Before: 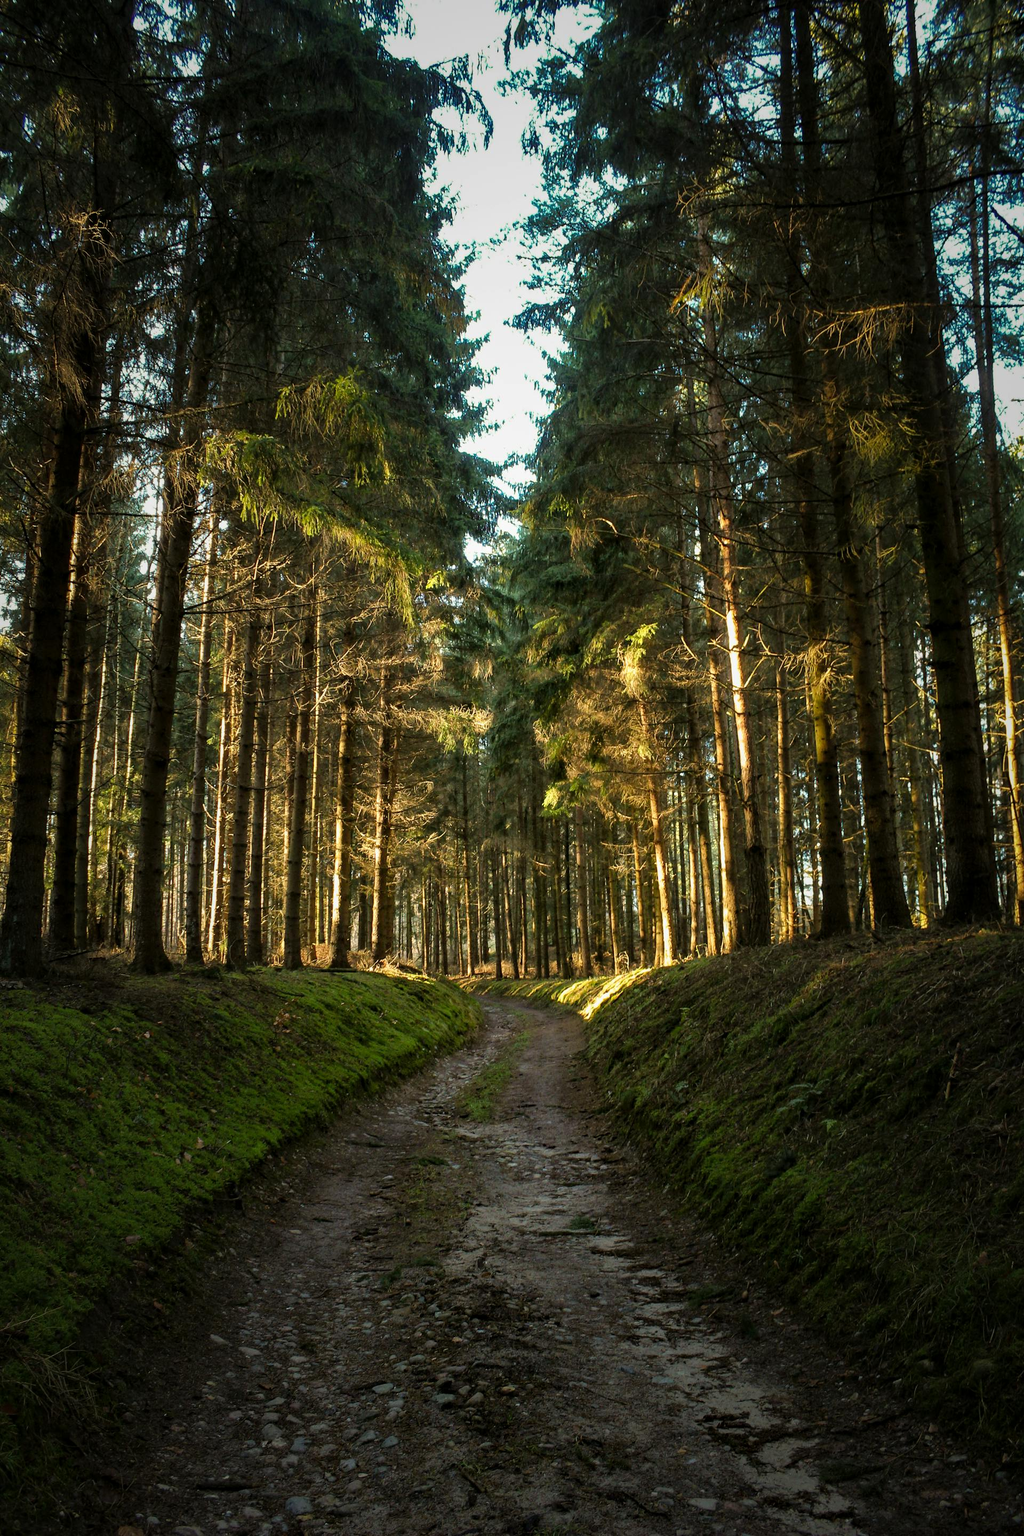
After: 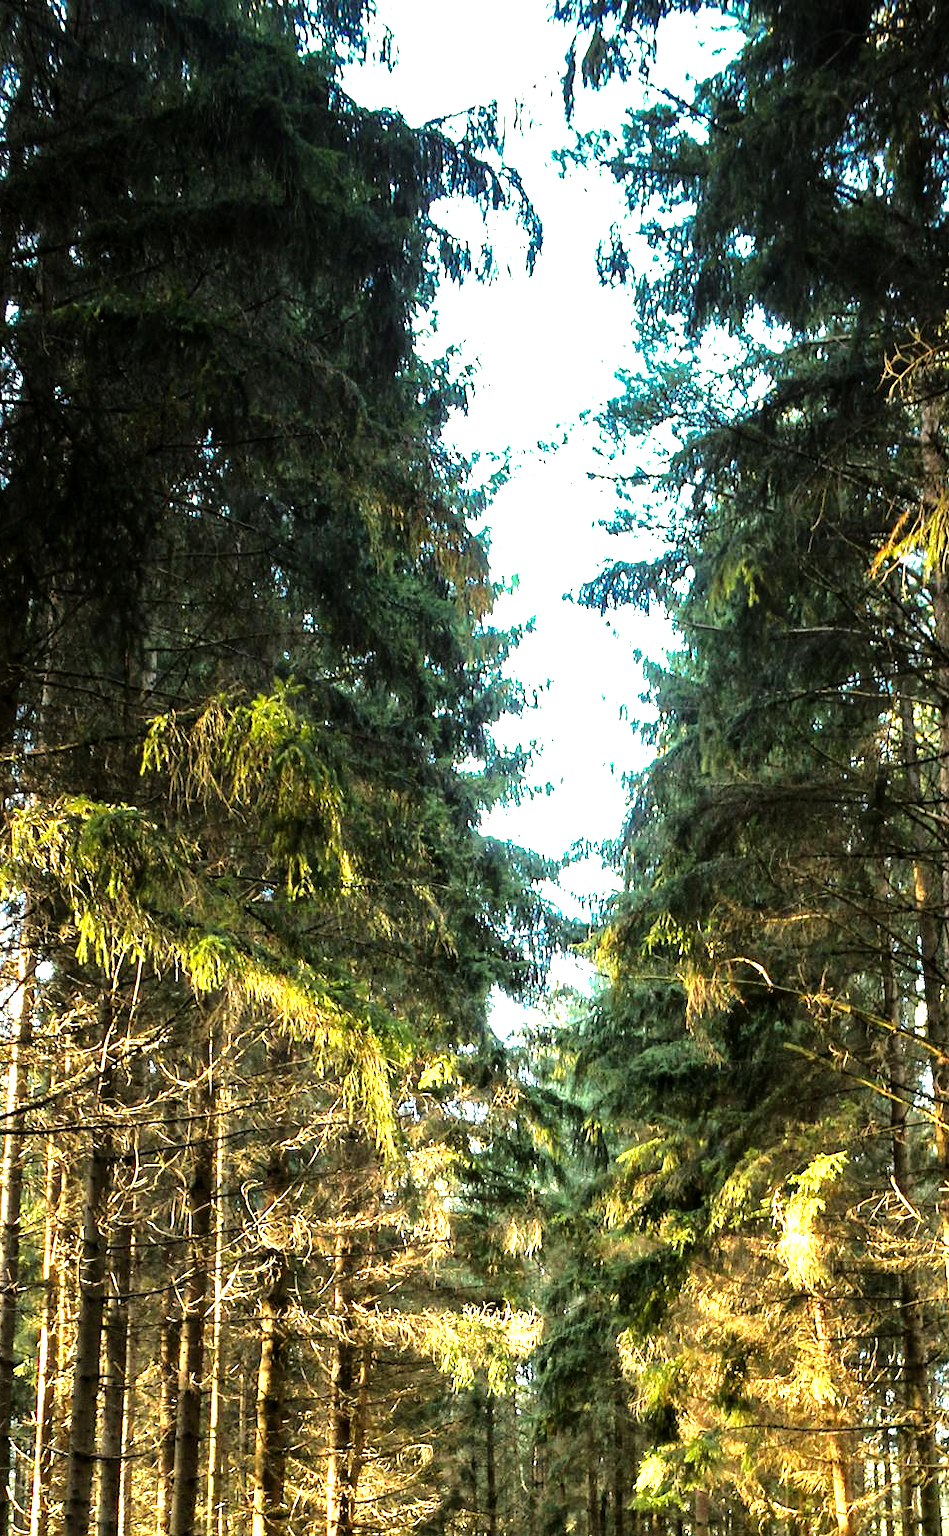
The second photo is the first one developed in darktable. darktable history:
crop: left 19.48%, right 30.32%, bottom 45.878%
tone equalizer: -8 EV -1.1 EV, -7 EV -0.991 EV, -6 EV -0.874 EV, -5 EV -0.54 EV, -3 EV 0.563 EV, -2 EV 0.896 EV, -1 EV 1.01 EV, +0 EV 1.07 EV
exposure: exposure 0.653 EV, compensate highlight preservation false
